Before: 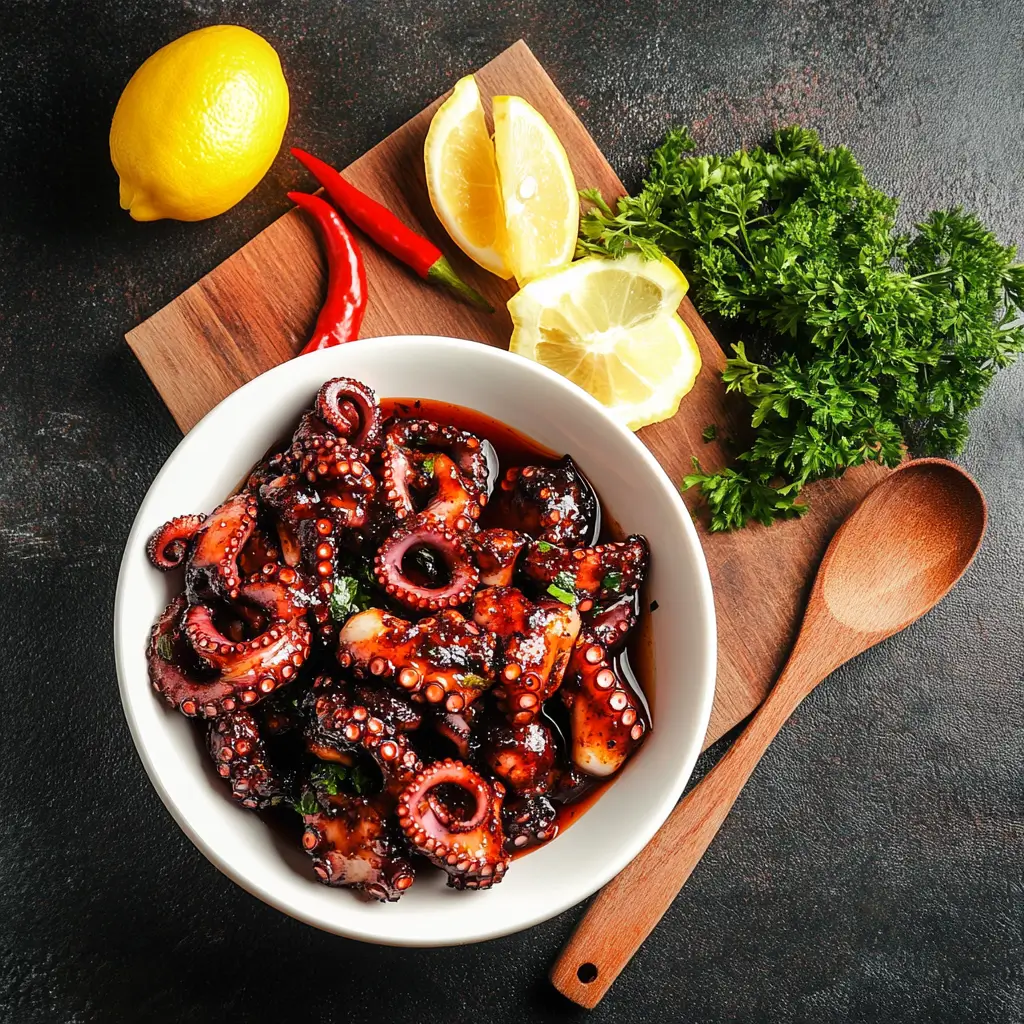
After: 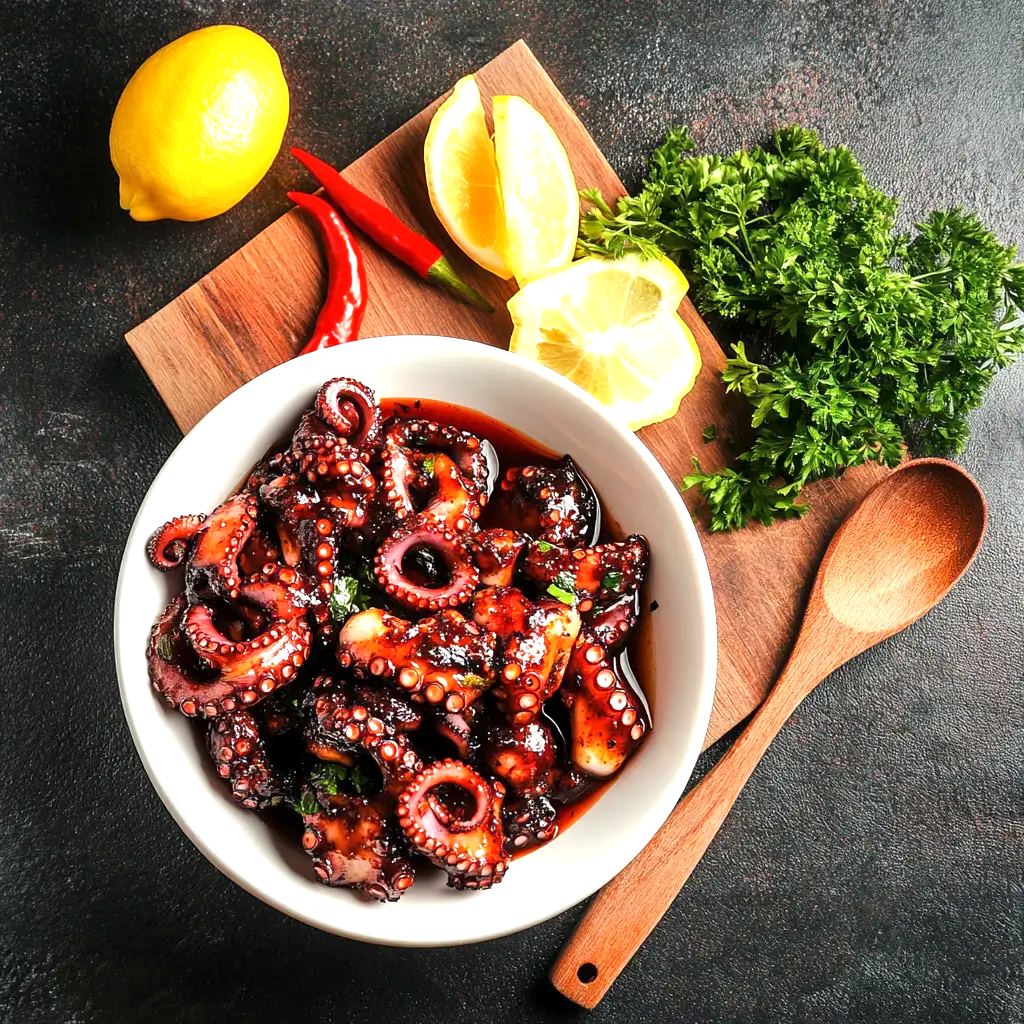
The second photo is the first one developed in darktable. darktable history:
exposure: exposure 0.564 EV, compensate highlight preservation false
local contrast: mode bilateral grid, contrast 20, coarseness 50, detail 120%, midtone range 0.2
